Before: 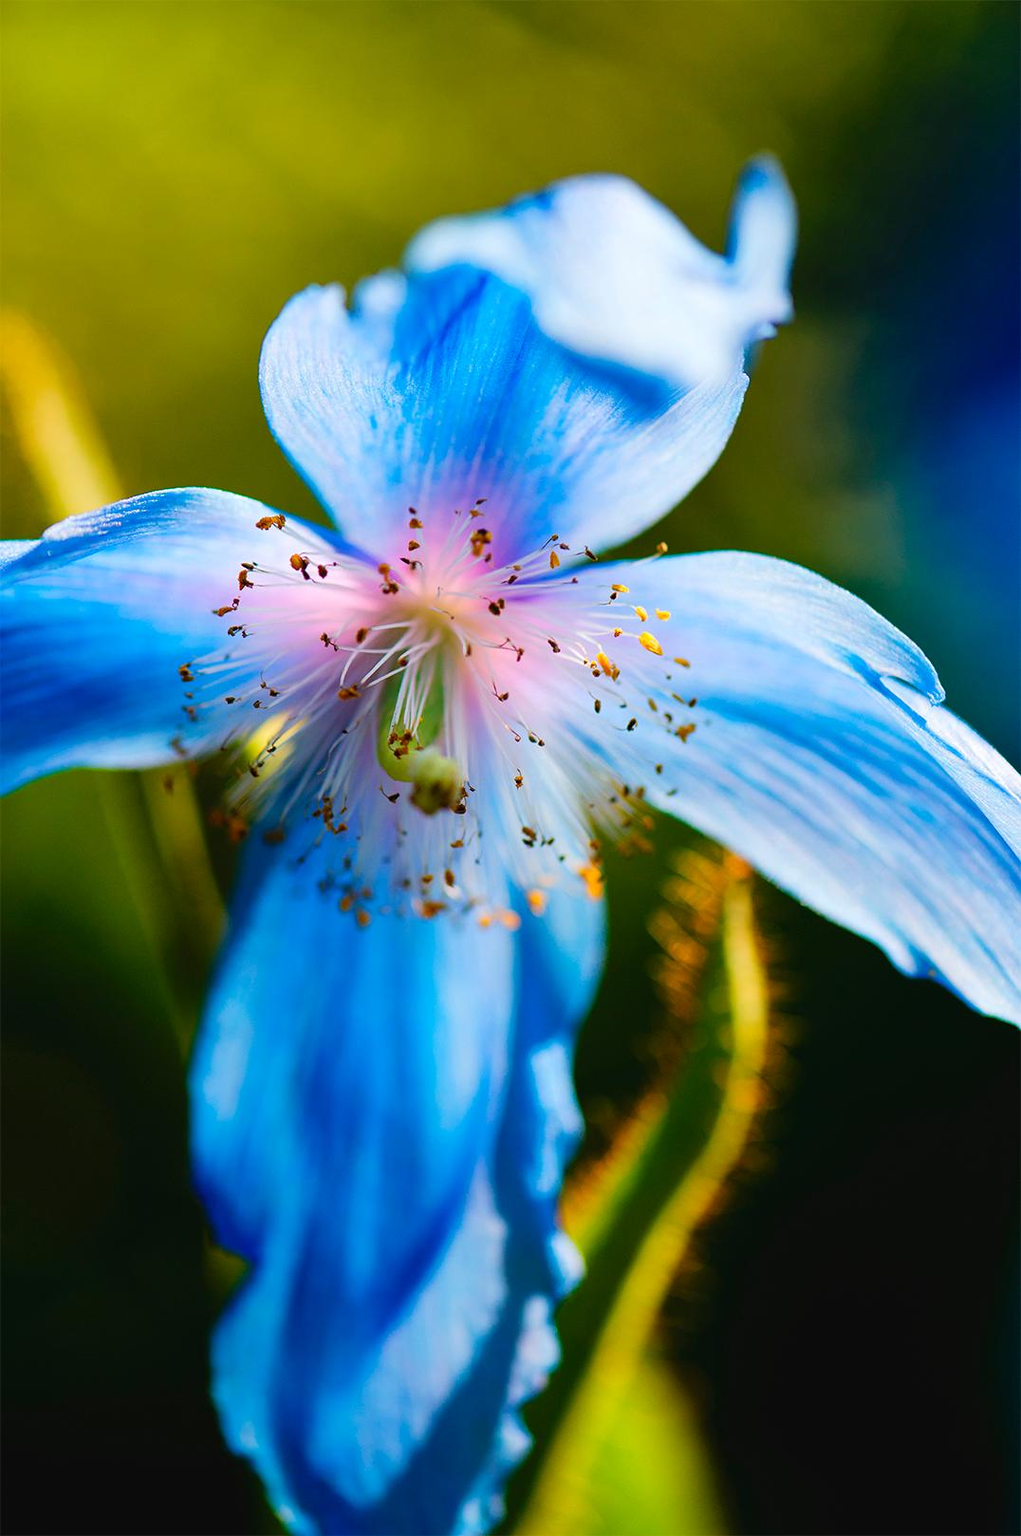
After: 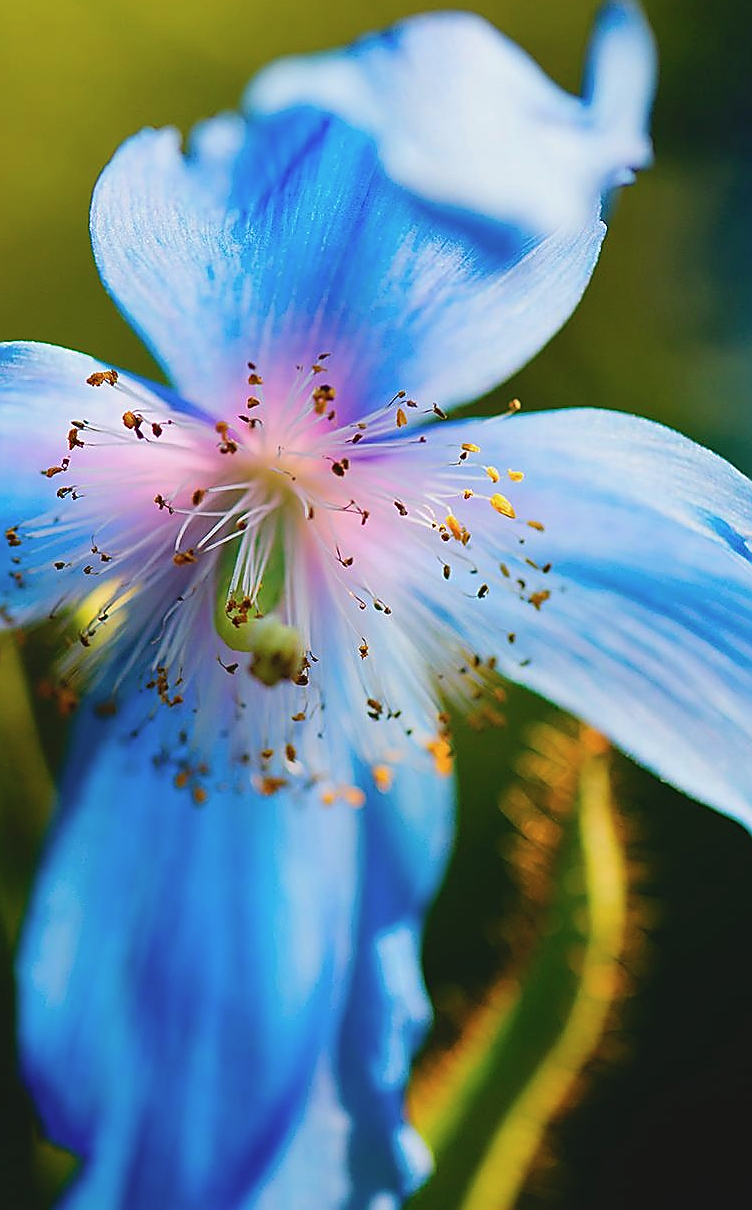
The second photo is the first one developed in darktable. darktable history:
crop and rotate: left 17.046%, top 10.659%, right 12.989%, bottom 14.553%
sharpen: radius 1.4, amount 1.25, threshold 0.7
contrast brightness saturation: contrast -0.1, saturation -0.1
